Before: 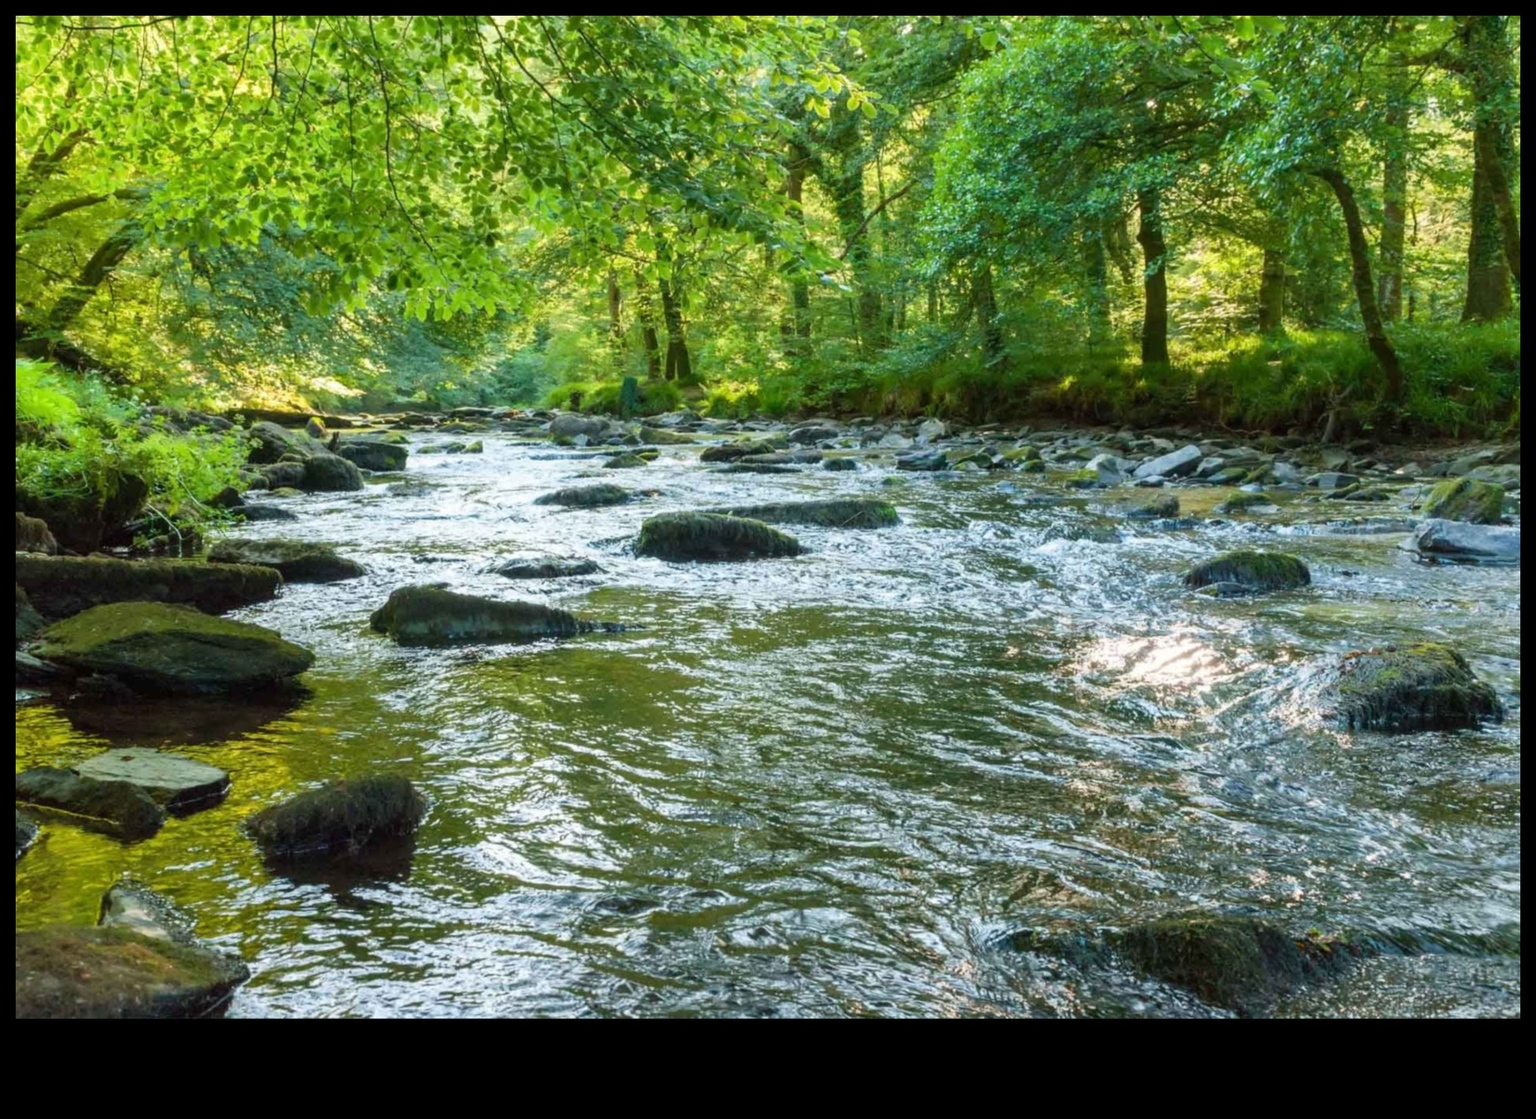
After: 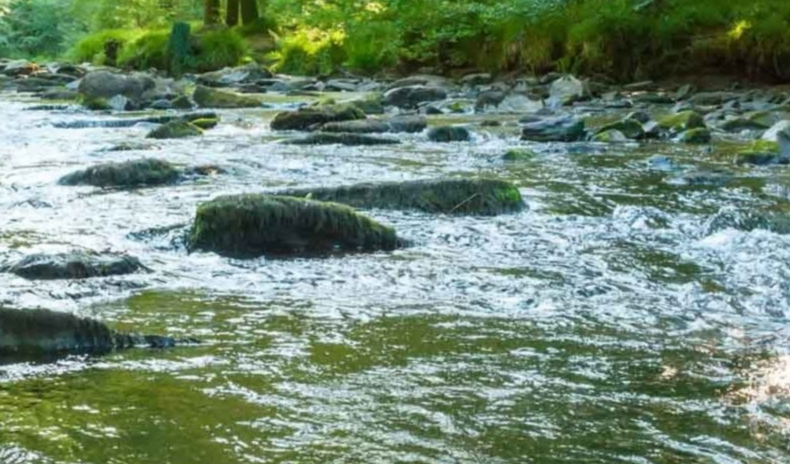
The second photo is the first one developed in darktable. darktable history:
crop: left 31.832%, top 32.17%, right 27.827%, bottom 35.321%
